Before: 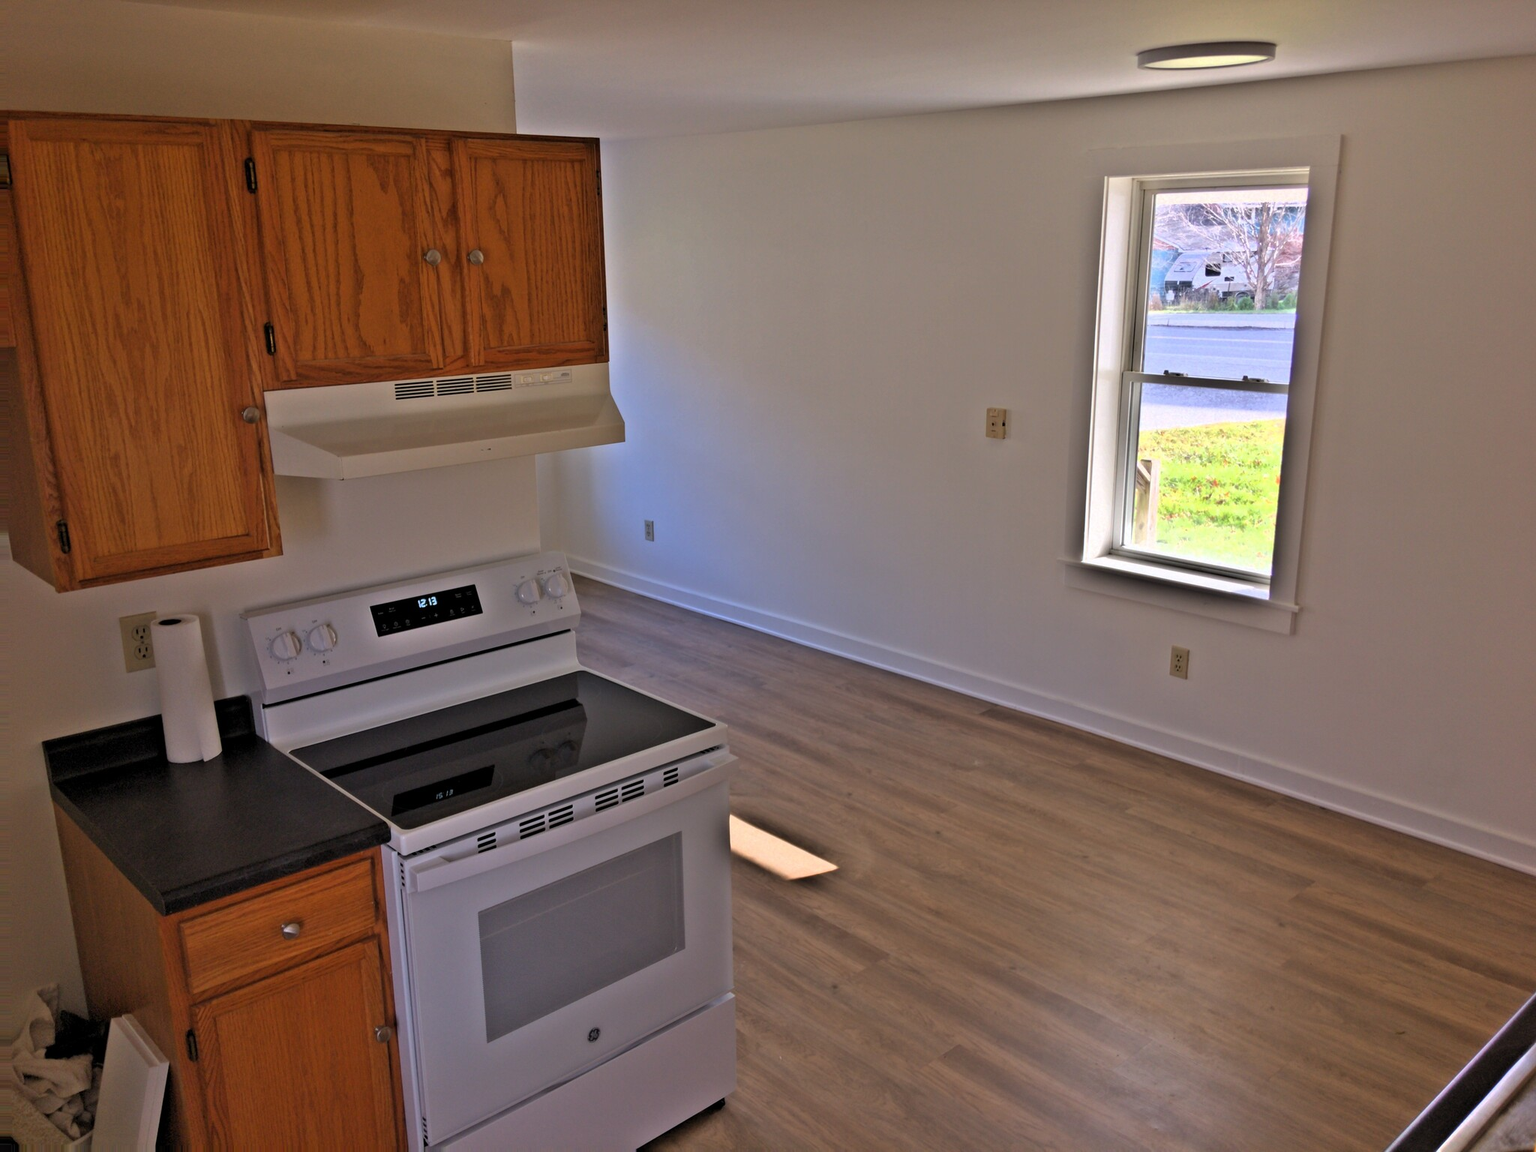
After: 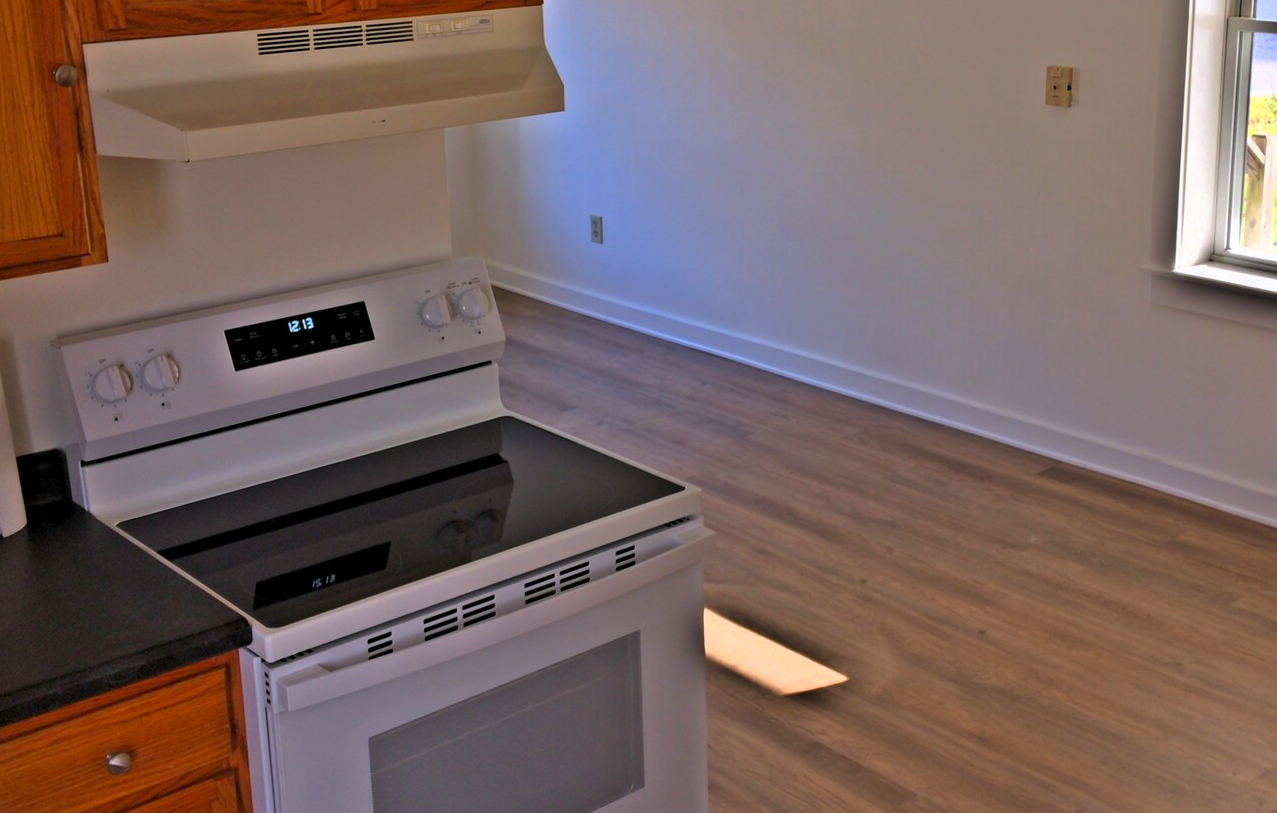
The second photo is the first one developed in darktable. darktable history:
crop: left 13.136%, top 31.168%, right 24.506%, bottom 15.883%
color correction: highlights b* -0.047, saturation 1.28
